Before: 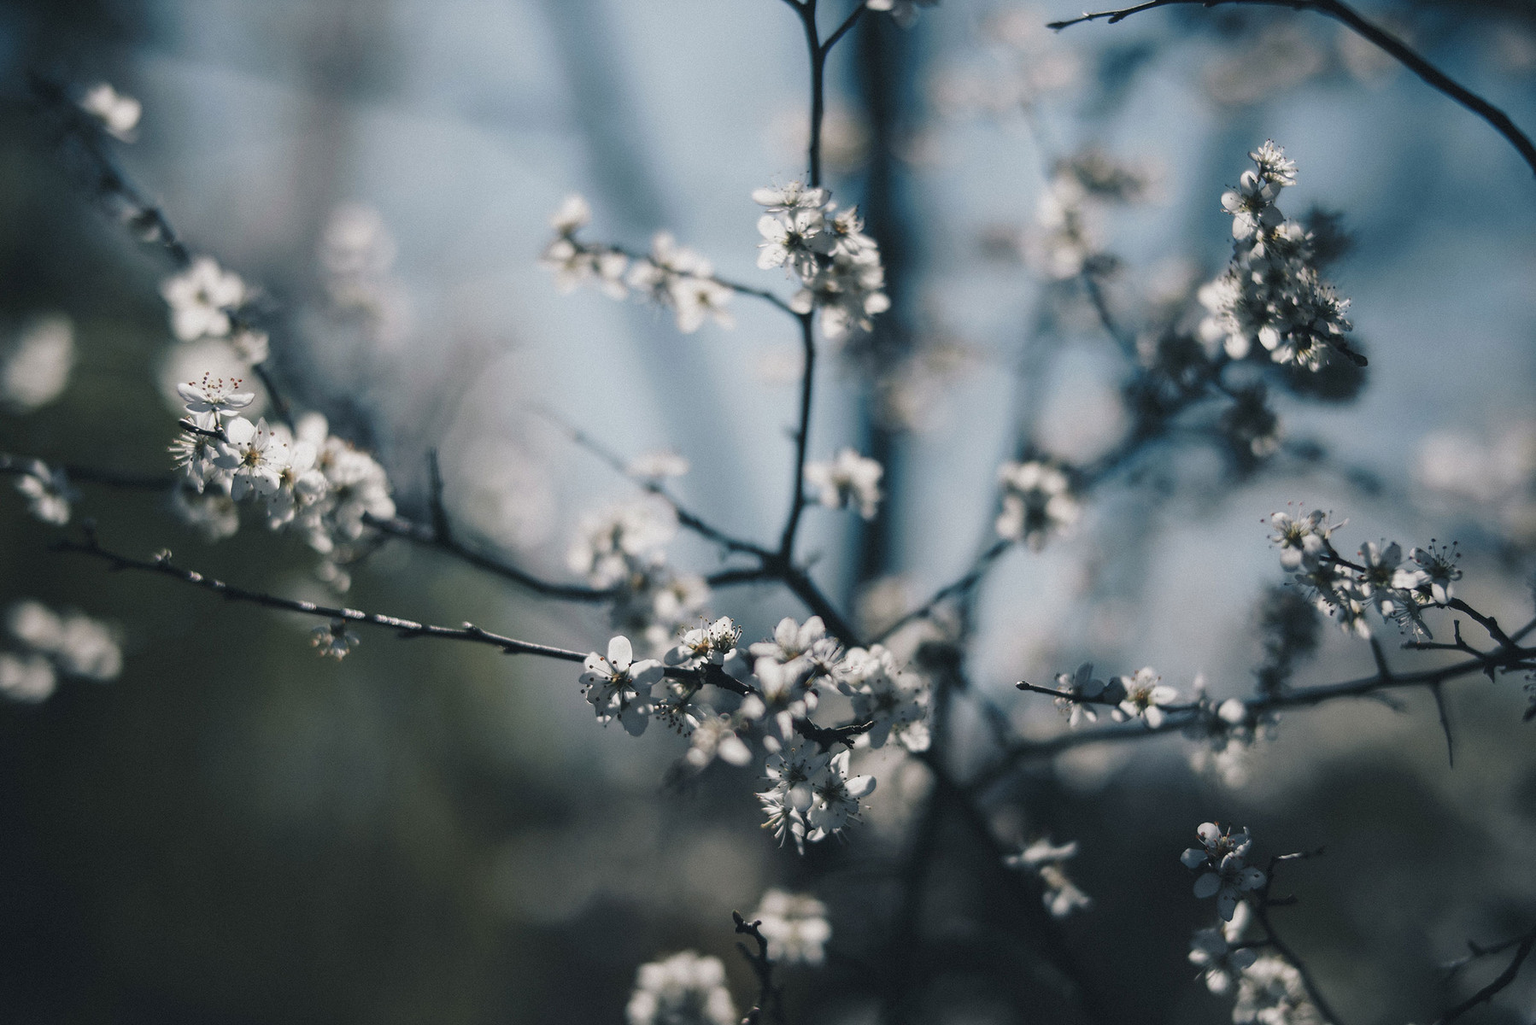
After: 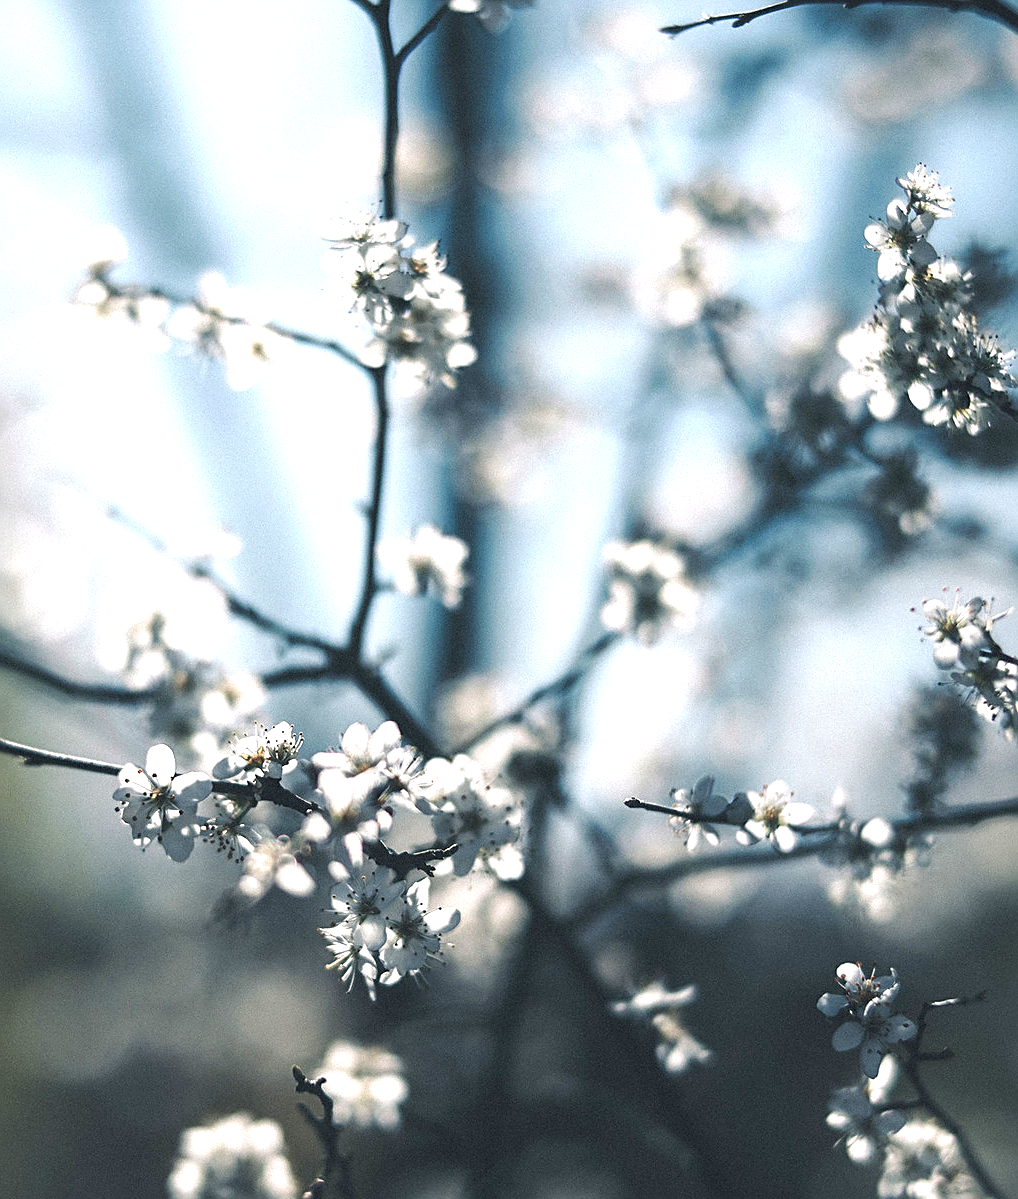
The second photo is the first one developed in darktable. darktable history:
sharpen: on, module defaults
exposure: exposure 1.223 EV, compensate highlight preservation false
crop: left 31.458%, top 0%, right 11.876%
